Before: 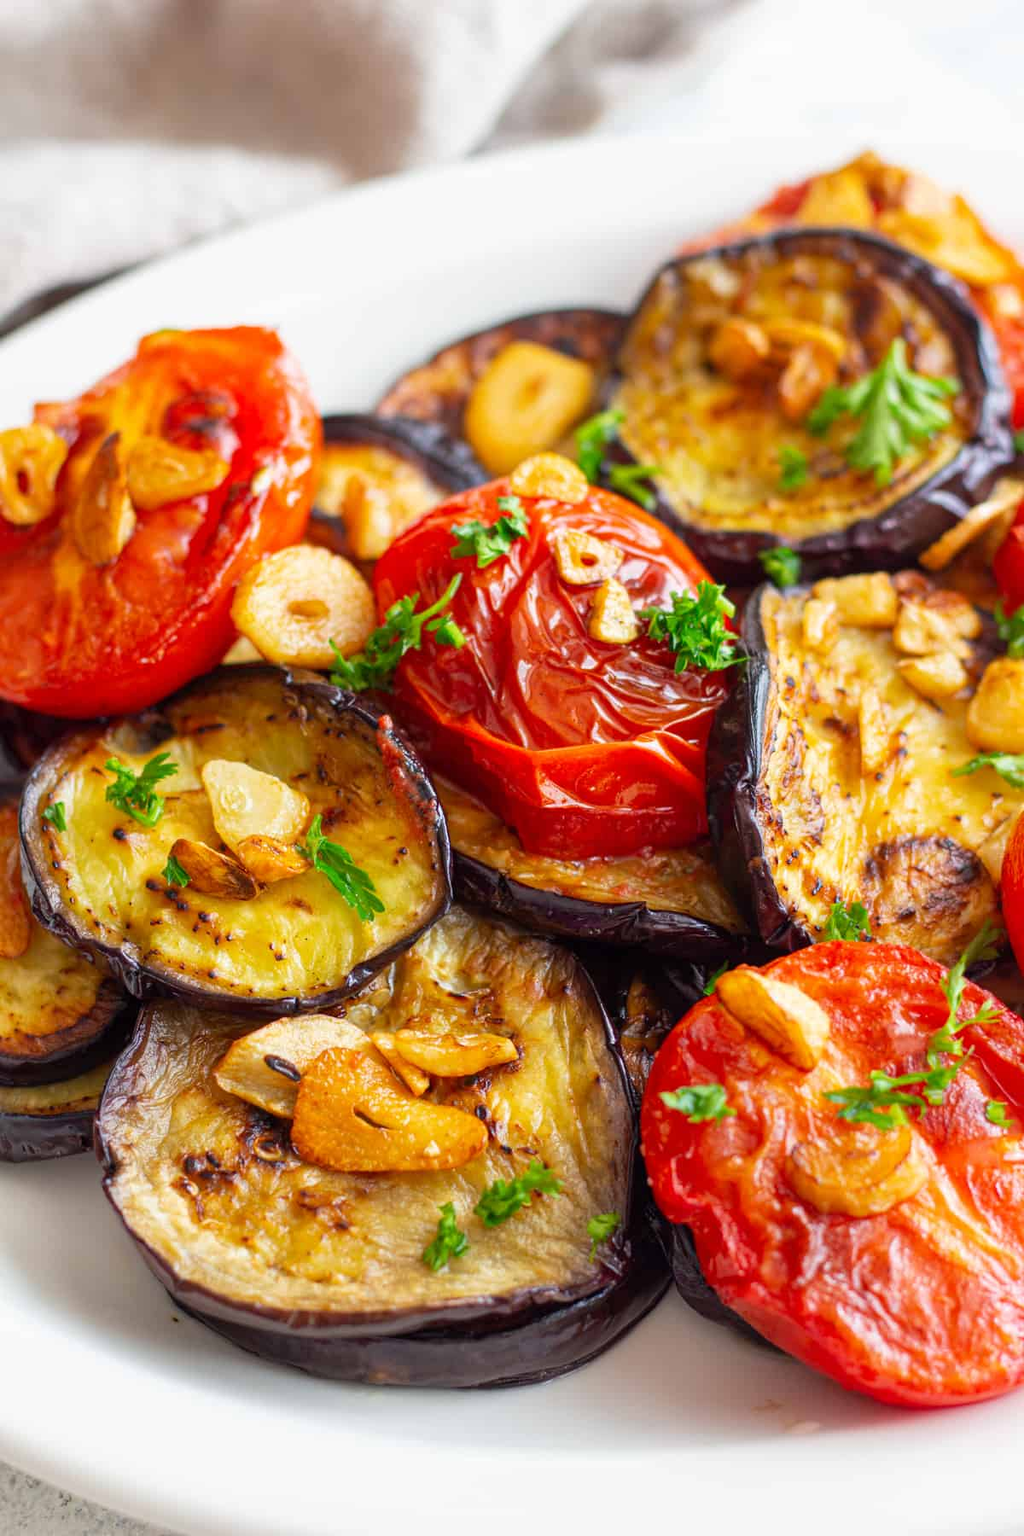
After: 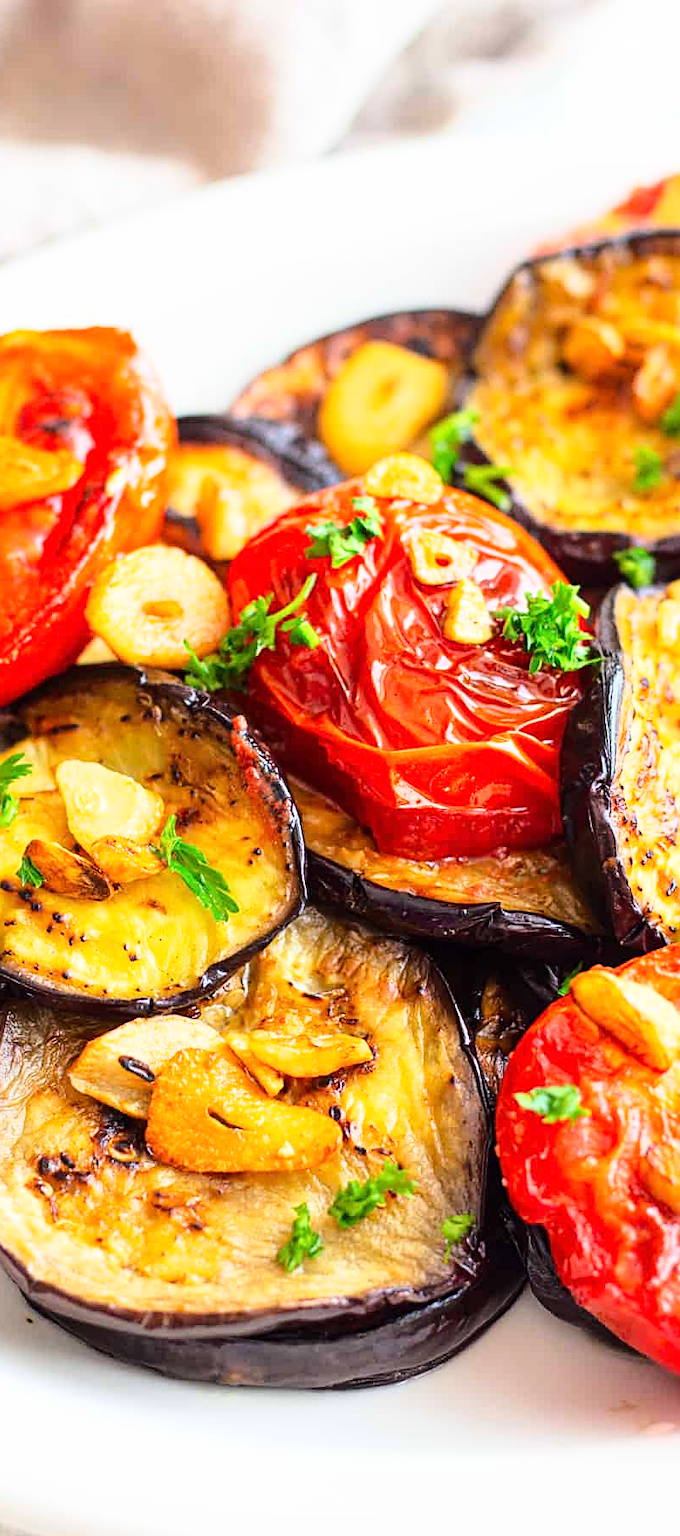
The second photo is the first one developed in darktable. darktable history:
sharpen: on, module defaults
crop and rotate: left 14.332%, right 19.239%
base curve: curves: ch0 [(0, 0) (0.028, 0.03) (0.121, 0.232) (0.46, 0.748) (0.859, 0.968) (1, 1)]
